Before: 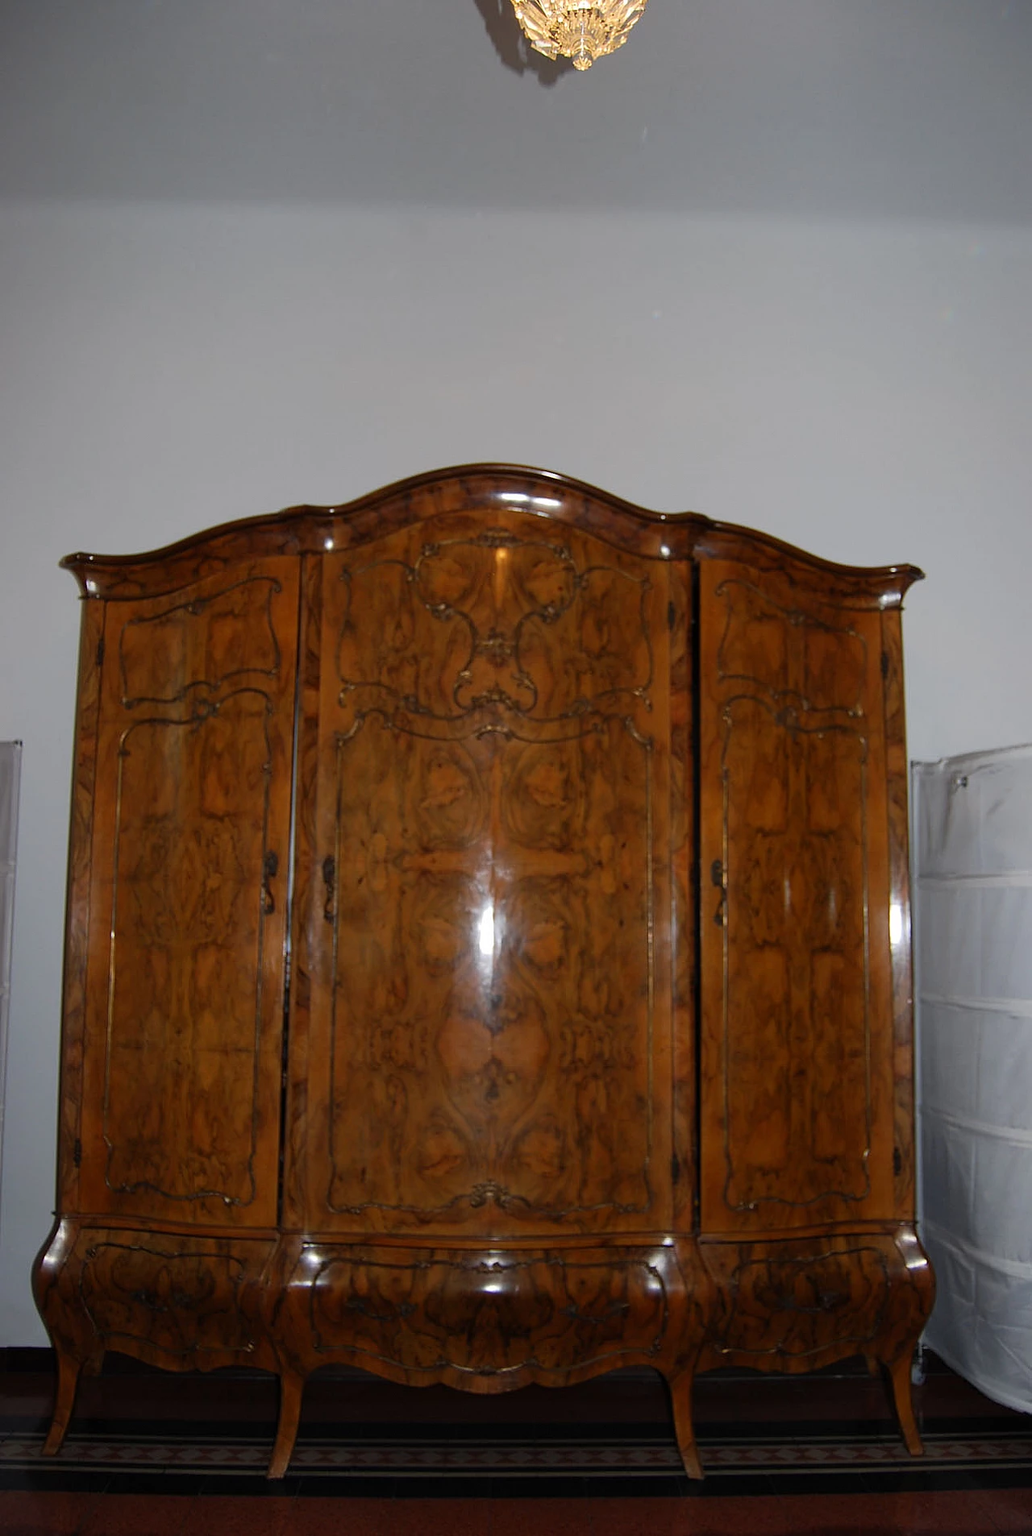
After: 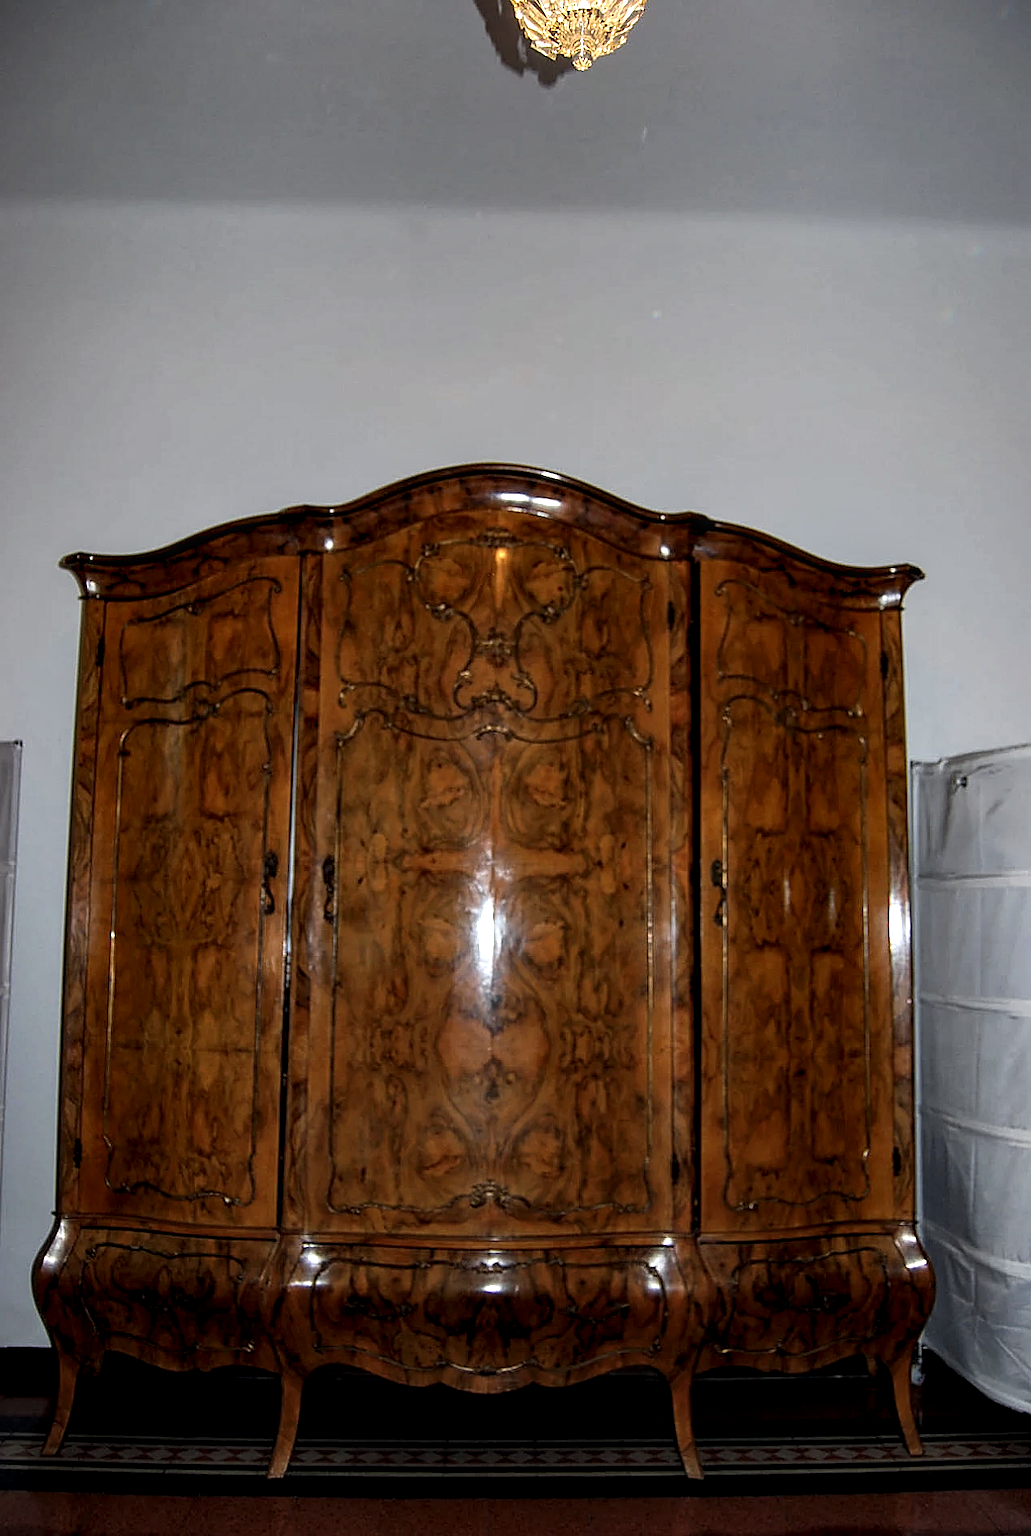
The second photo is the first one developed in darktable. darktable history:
sharpen: on, module defaults
contrast equalizer: octaves 7, y [[0.6 ×6], [0.55 ×6], [0 ×6], [0 ×6], [0 ×6]], mix 0.603
exposure: compensate exposure bias true, compensate highlight preservation false
local contrast: highlights 61%, detail 143%, midtone range 0.427
levels: levels [0, 0.51, 1]
